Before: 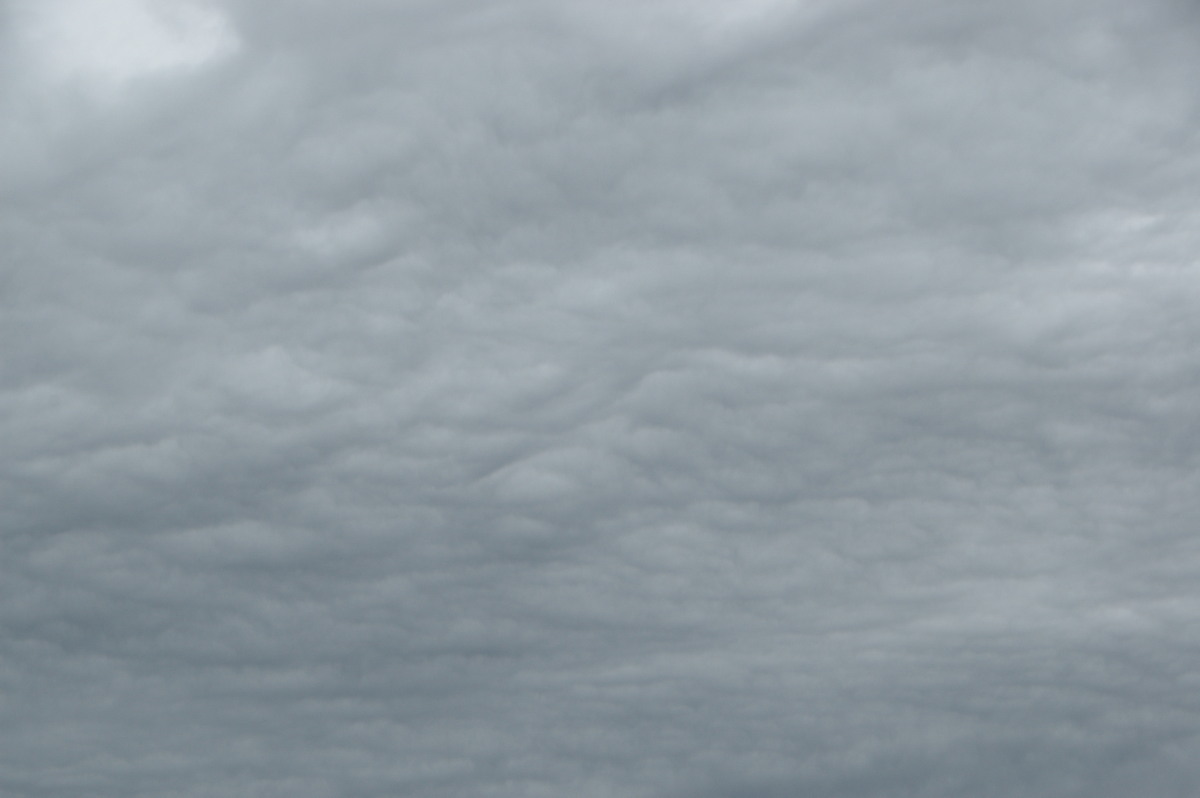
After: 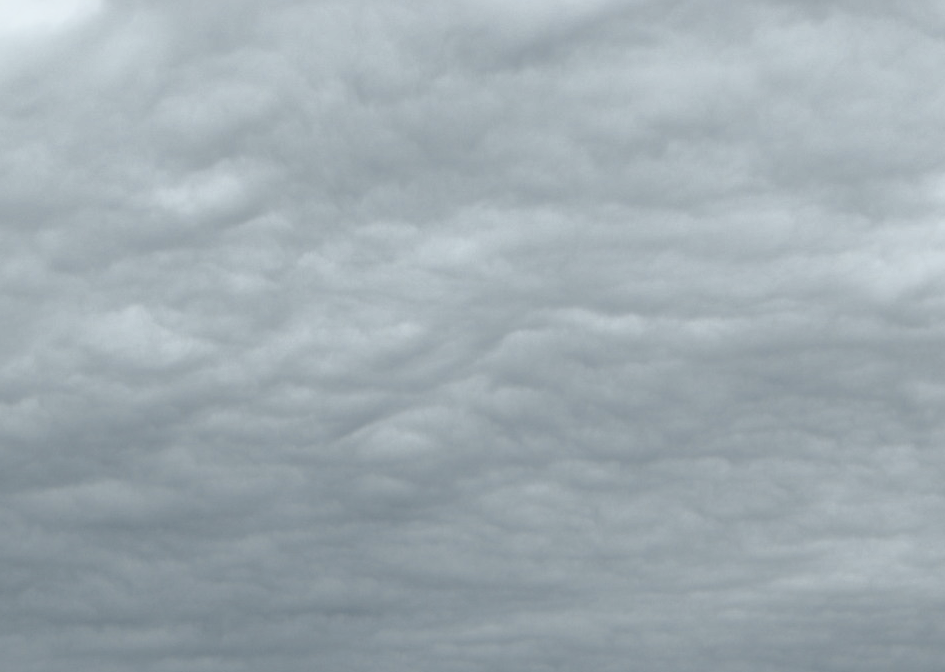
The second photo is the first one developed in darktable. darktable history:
crop: left 11.629%, top 5.208%, right 9.585%, bottom 10.485%
tone curve: curves: ch0 [(0, 0) (0.105, 0.068) (0.195, 0.162) (0.283, 0.283) (0.384, 0.404) (0.485, 0.531) (0.638, 0.681) (0.795, 0.879) (1, 0.977)]; ch1 [(0, 0) (0.161, 0.092) (0.35, 0.33) (0.379, 0.401) (0.456, 0.469) (0.504, 0.498) (0.53, 0.532) (0.58, 0.619) (0.635, 0.671) (1, 1)]; ch2 [(0, 0) (0.371, 0.362) (0.437, 0.437) (0.483, 0.484) (0.53, 0.515) (0.56, 0.58) (0.622, 0.606) (1, 1)], color space Lab, independent channels, preserve colors none
local contrast: highlights 104%, shadows 99%, detail 119%, midtone range 0.2
